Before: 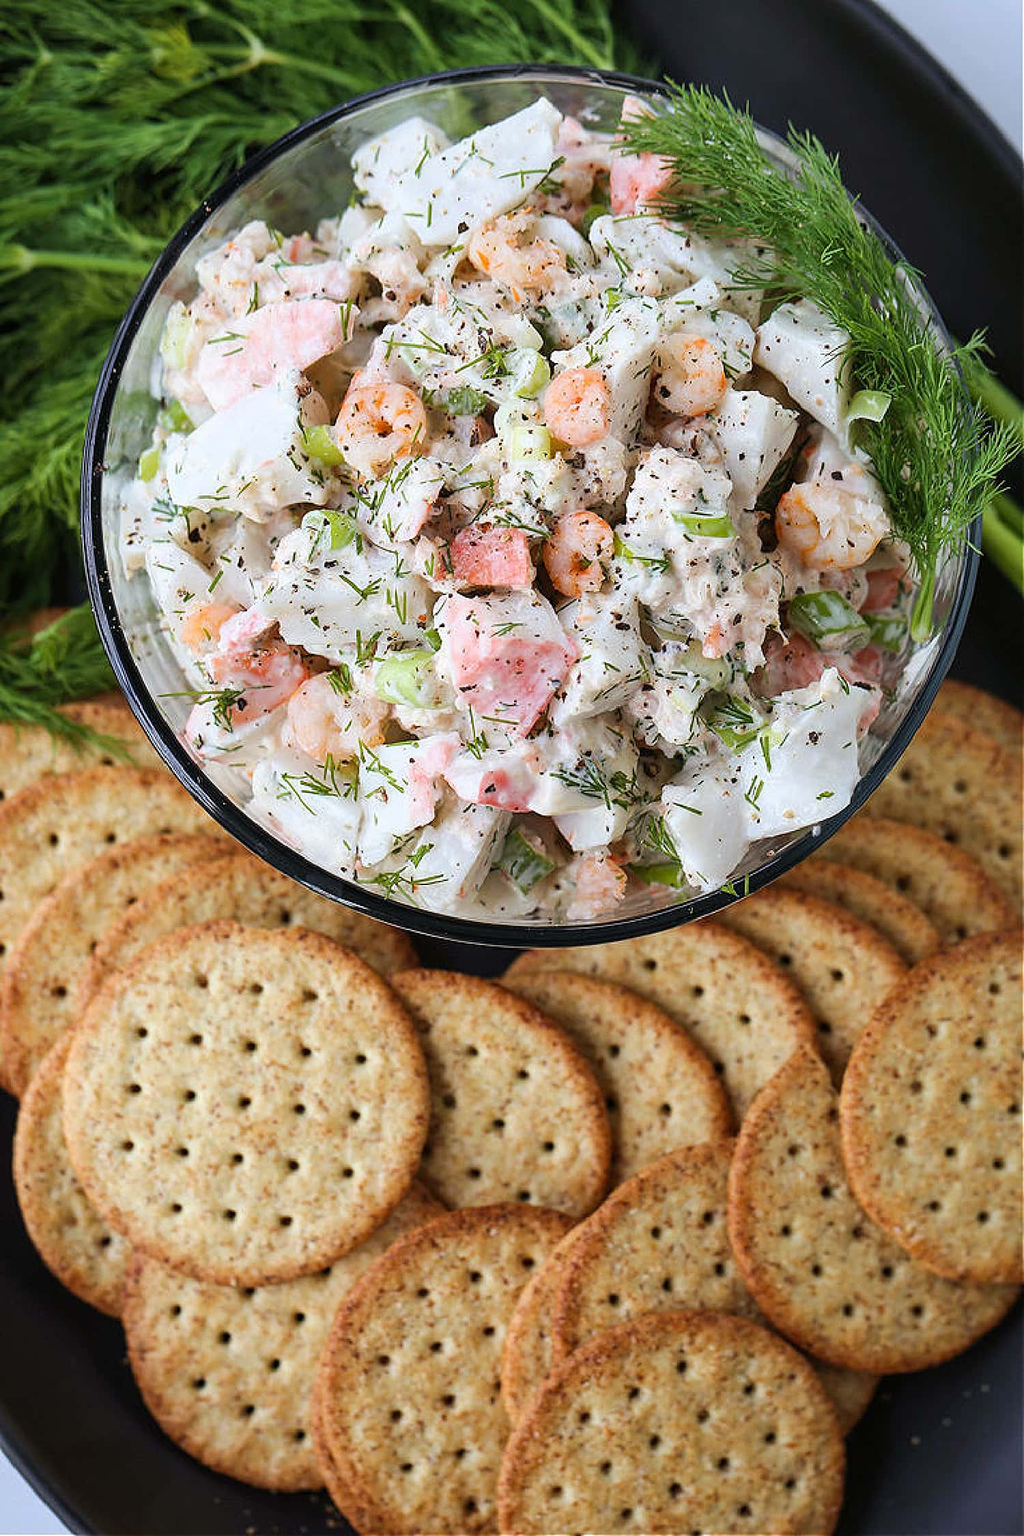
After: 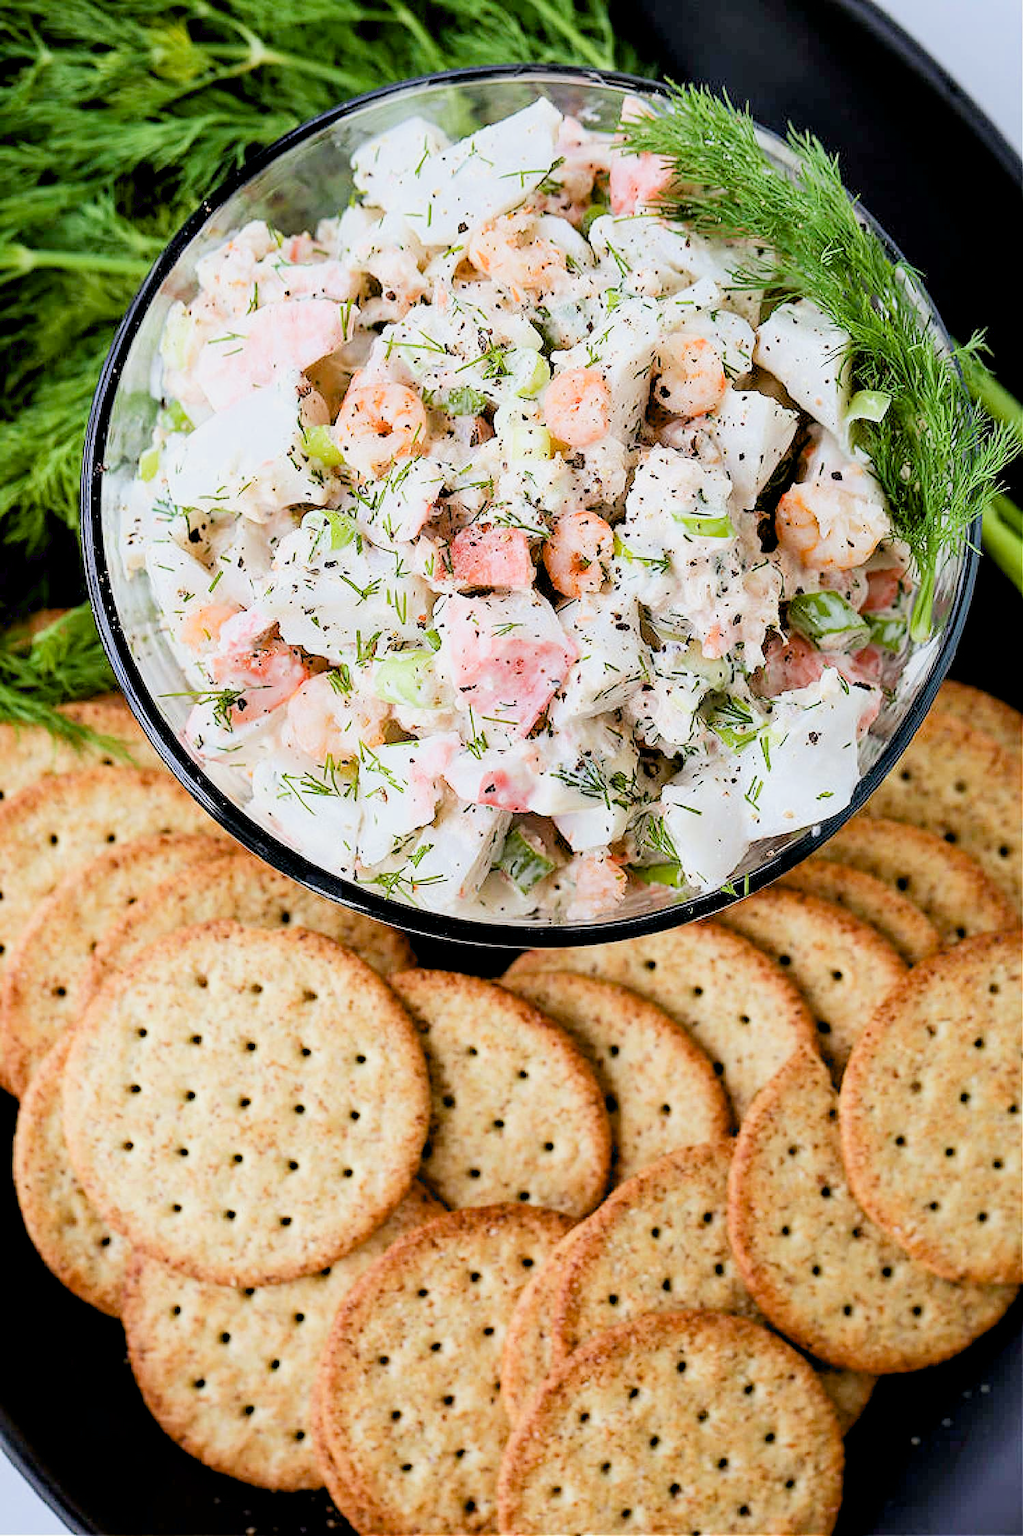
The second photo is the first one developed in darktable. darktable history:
exposure: black level correction 0.01, exposure 1 EV, compensate highlight preservation false
filmic rgb: black relative exposure -7.65 EV, white relative exposure 4.56 EV, hardness 3.61, contrast 0.997
